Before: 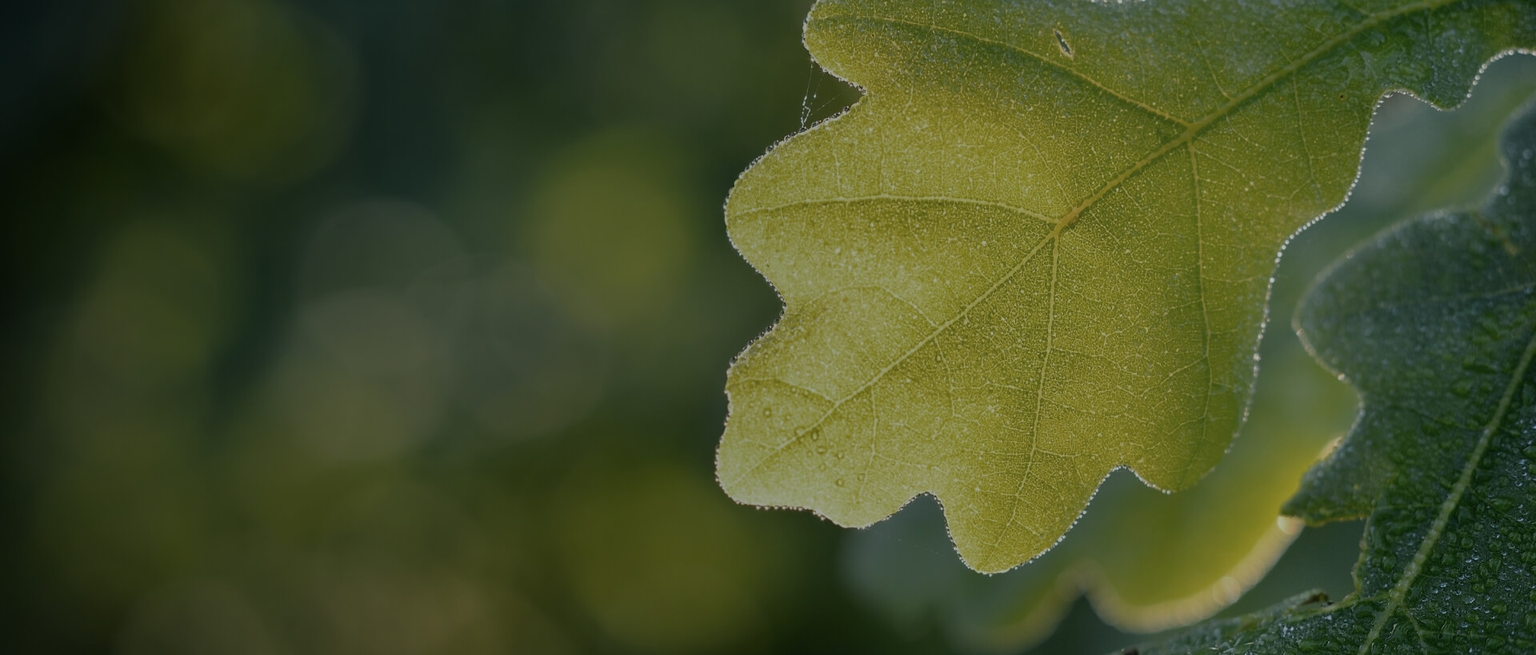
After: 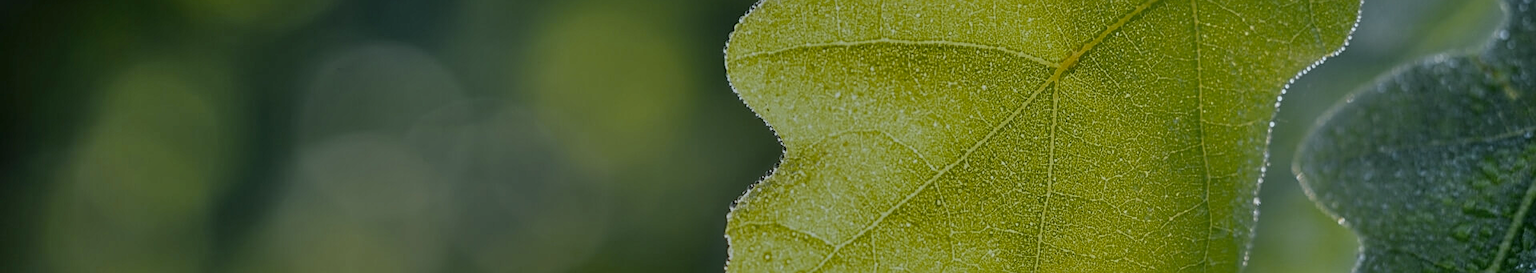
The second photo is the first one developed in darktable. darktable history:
color zones: curves: ch0 [(0.224, 0.526) (0.75, 0.5)]; ch1 [(0.055, 0.526) (0.224, 0.761) (0.377, 0.526) (0.75, 0.5)]
sharpen: on, module defaults
white balance: red 0.954, blue 1.079
local contrast: on, module defaults
crop and rotate: top 23.84%, bottom 34.294%
shadows and highlights: shadows 49, highlights -41, soften with gaussian
